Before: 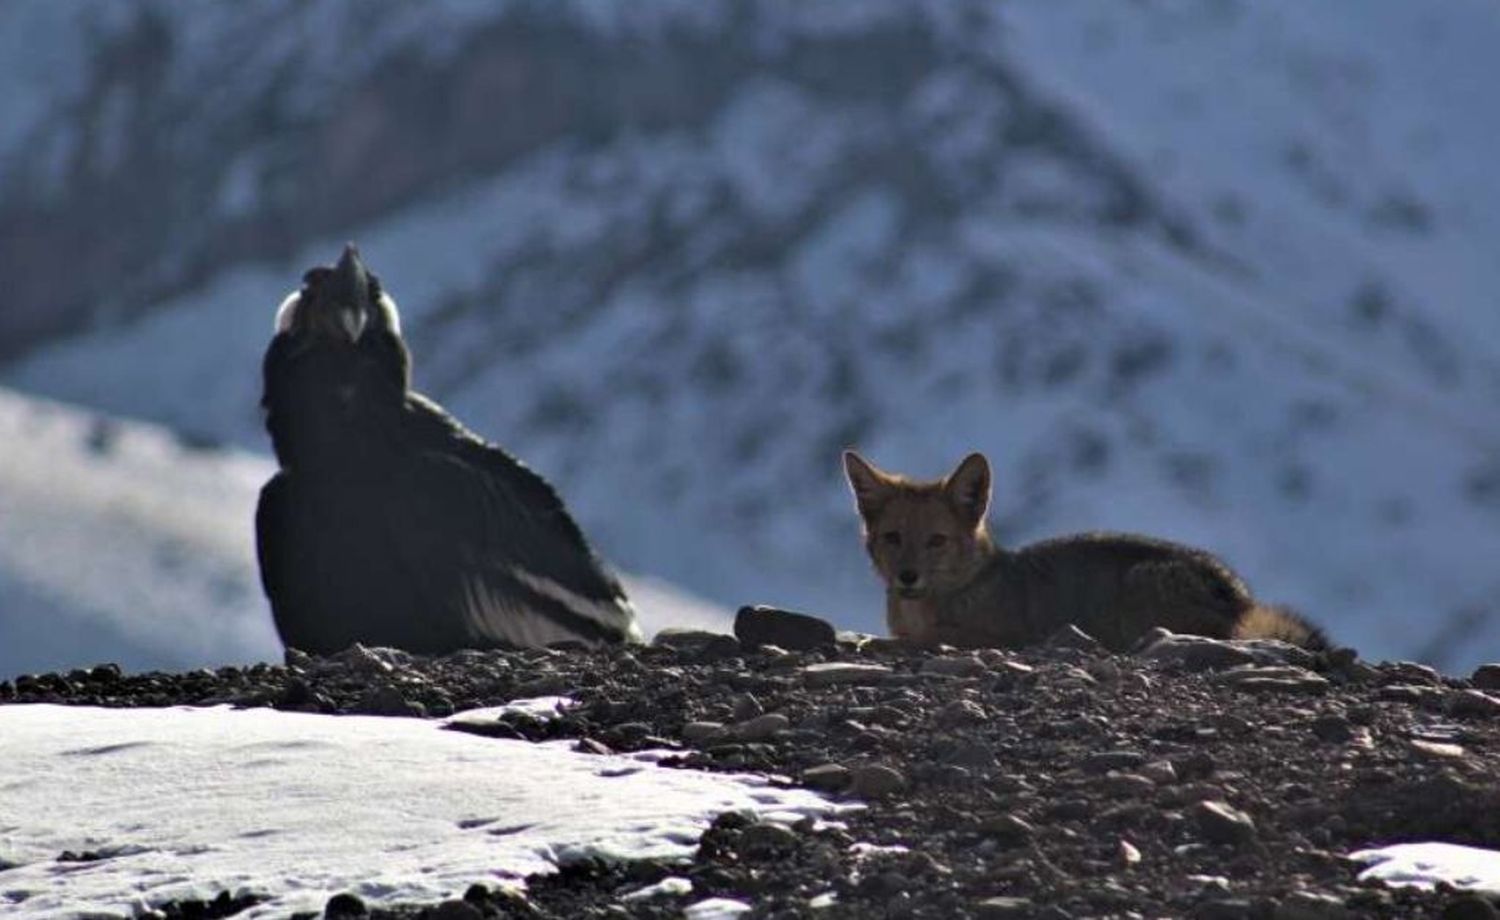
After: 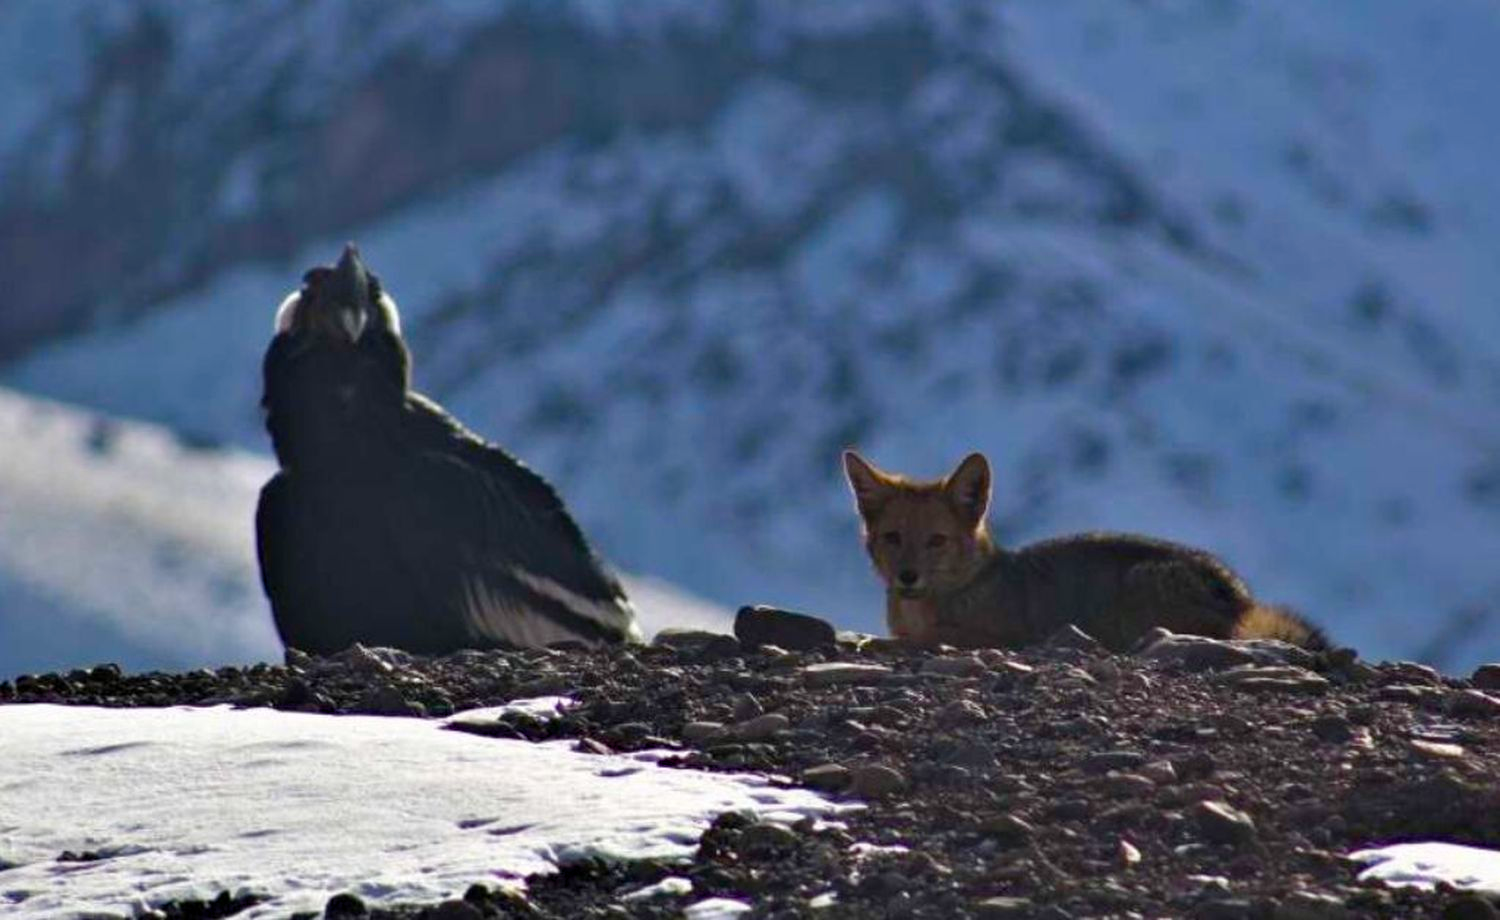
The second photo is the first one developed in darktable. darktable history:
color balance rgb: linear chroma grading › global chroma 9.332%, perceptual saturation grading › global saturation 20%, perceptual saturation grading › highlights -25.228%, perceptual saturation grading › shadows 50.127%
